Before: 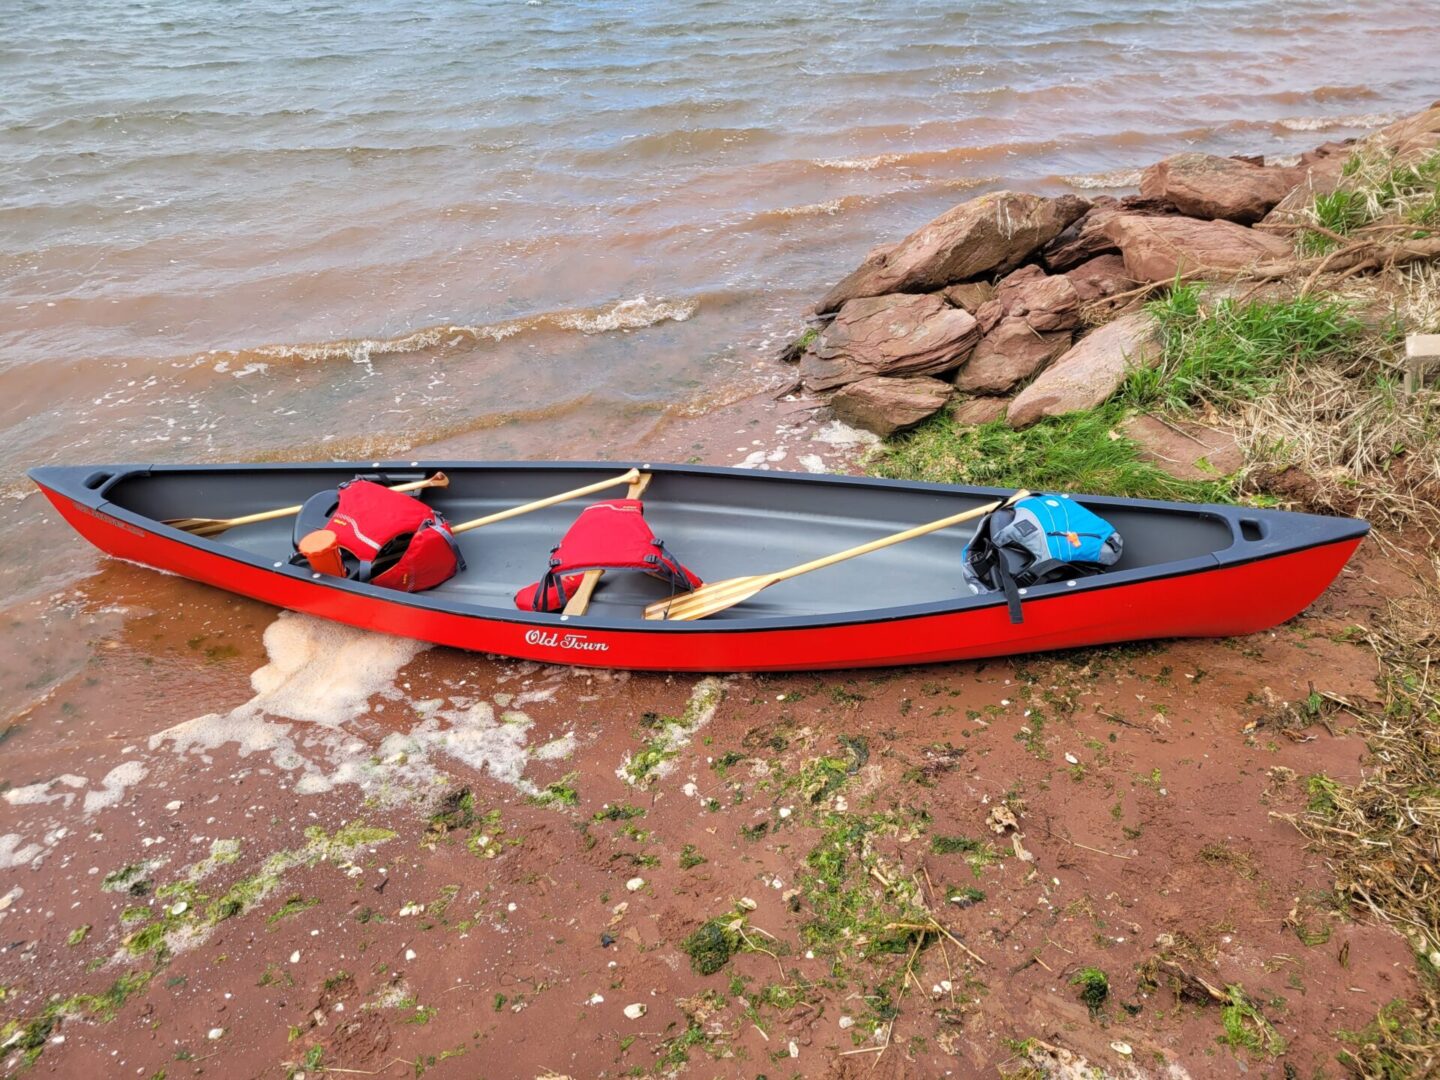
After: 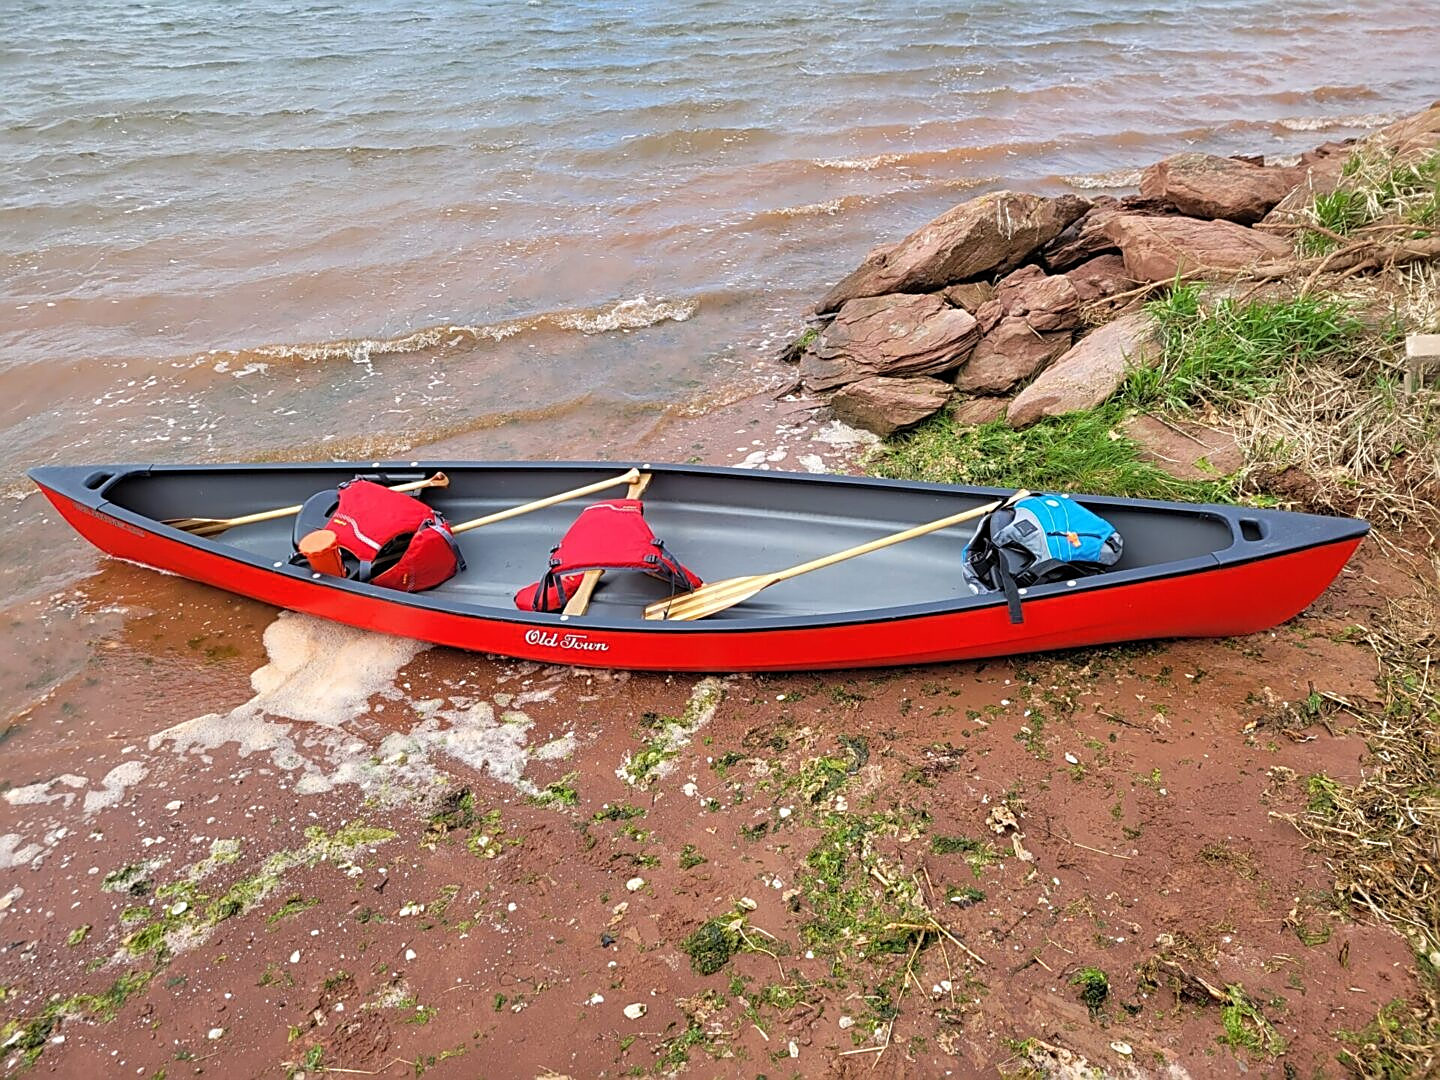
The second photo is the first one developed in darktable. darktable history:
sharpen: amount 0.891
